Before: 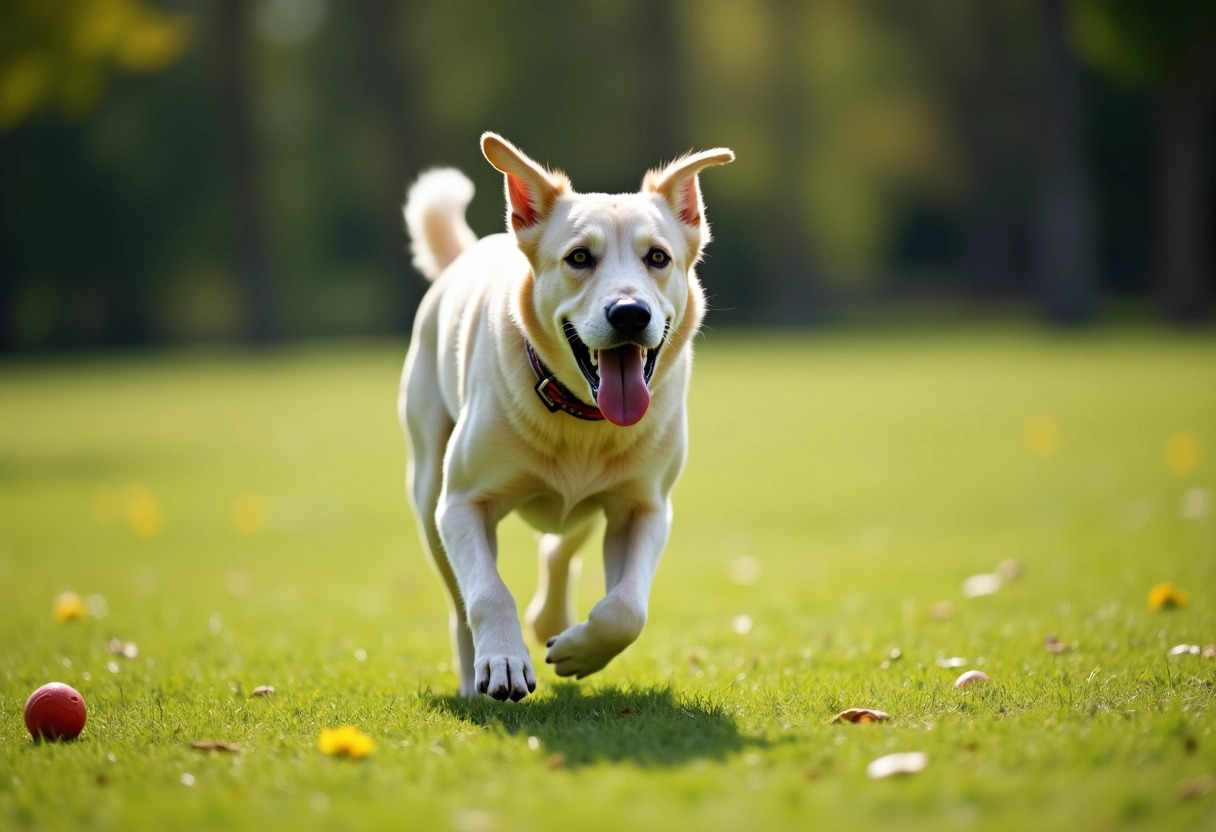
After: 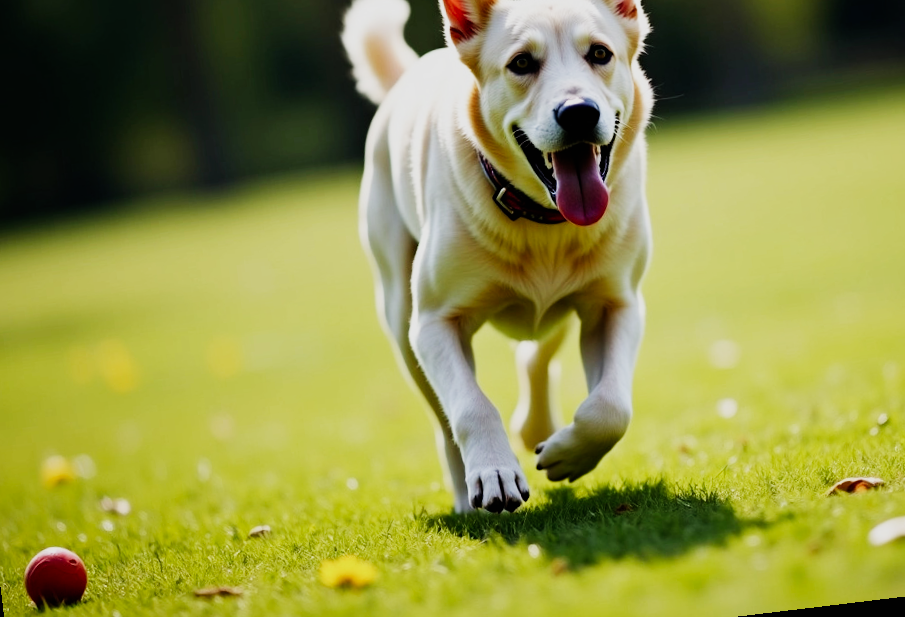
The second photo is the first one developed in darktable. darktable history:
sigmoid: contrast 1.81, skew -0.21, preserve hue 0%, red attenuation 0.1, red rotation 0.035, green attenuation 0.1, green rotation -0.017, blue attenuation 0.15, blue rotation -0.052, base primaries Rec2020
rotate and perspective: rotation -6.83°, automatic cropping off
crop: left 6.488%, top 27.668%, right 24.183%, bottom 8.656%
